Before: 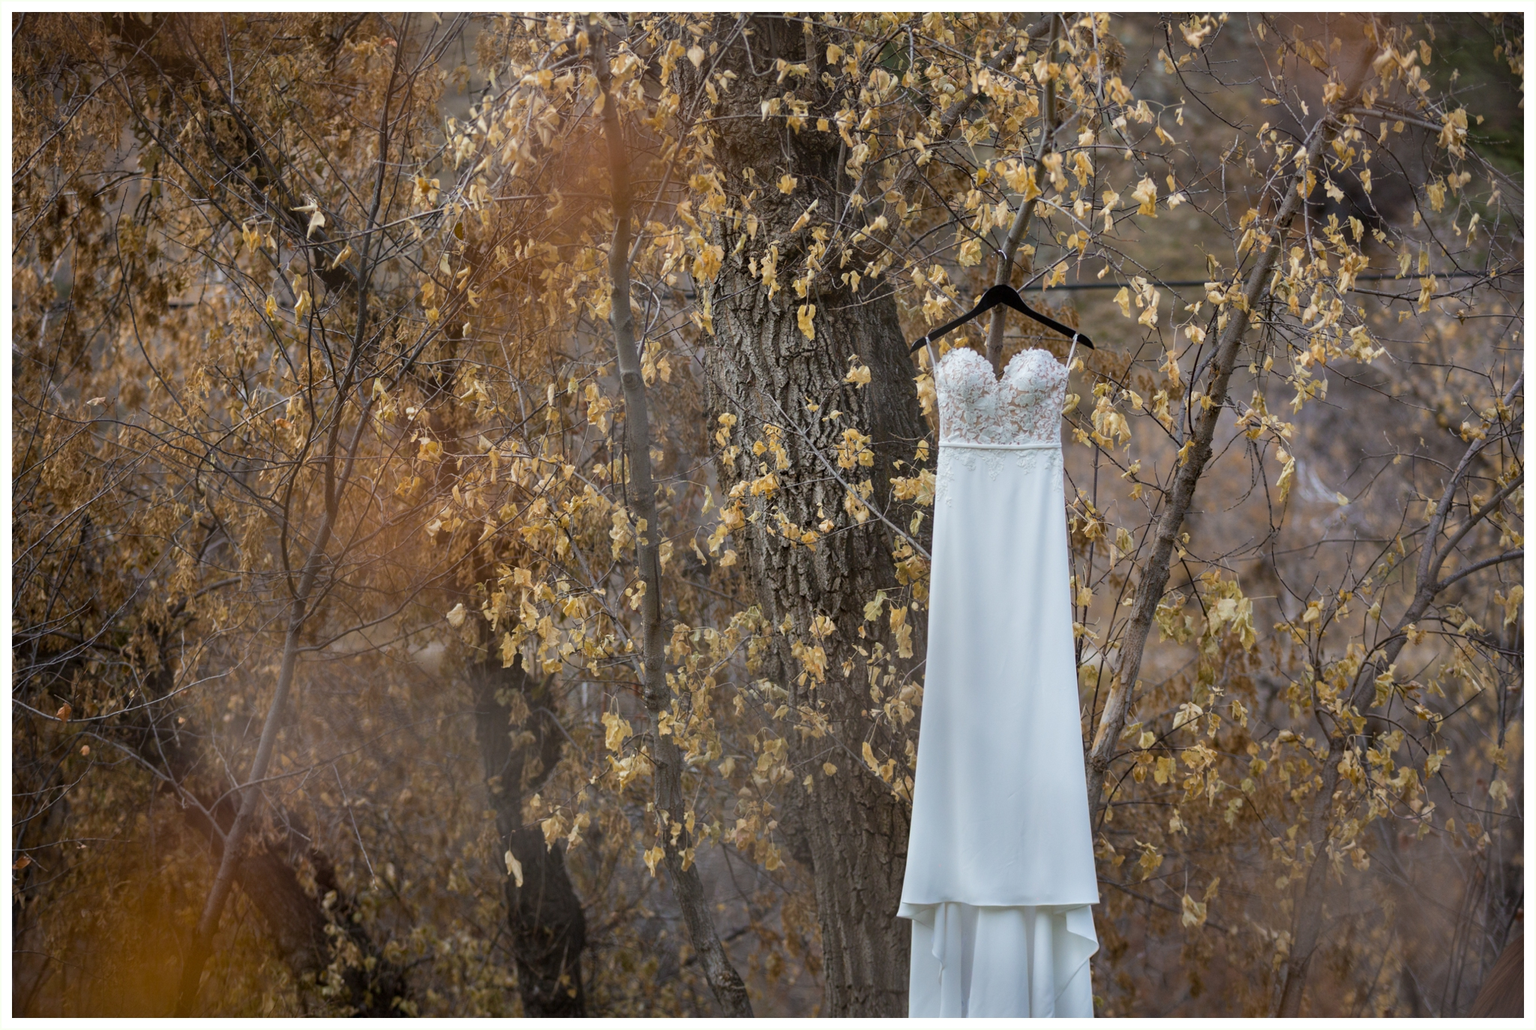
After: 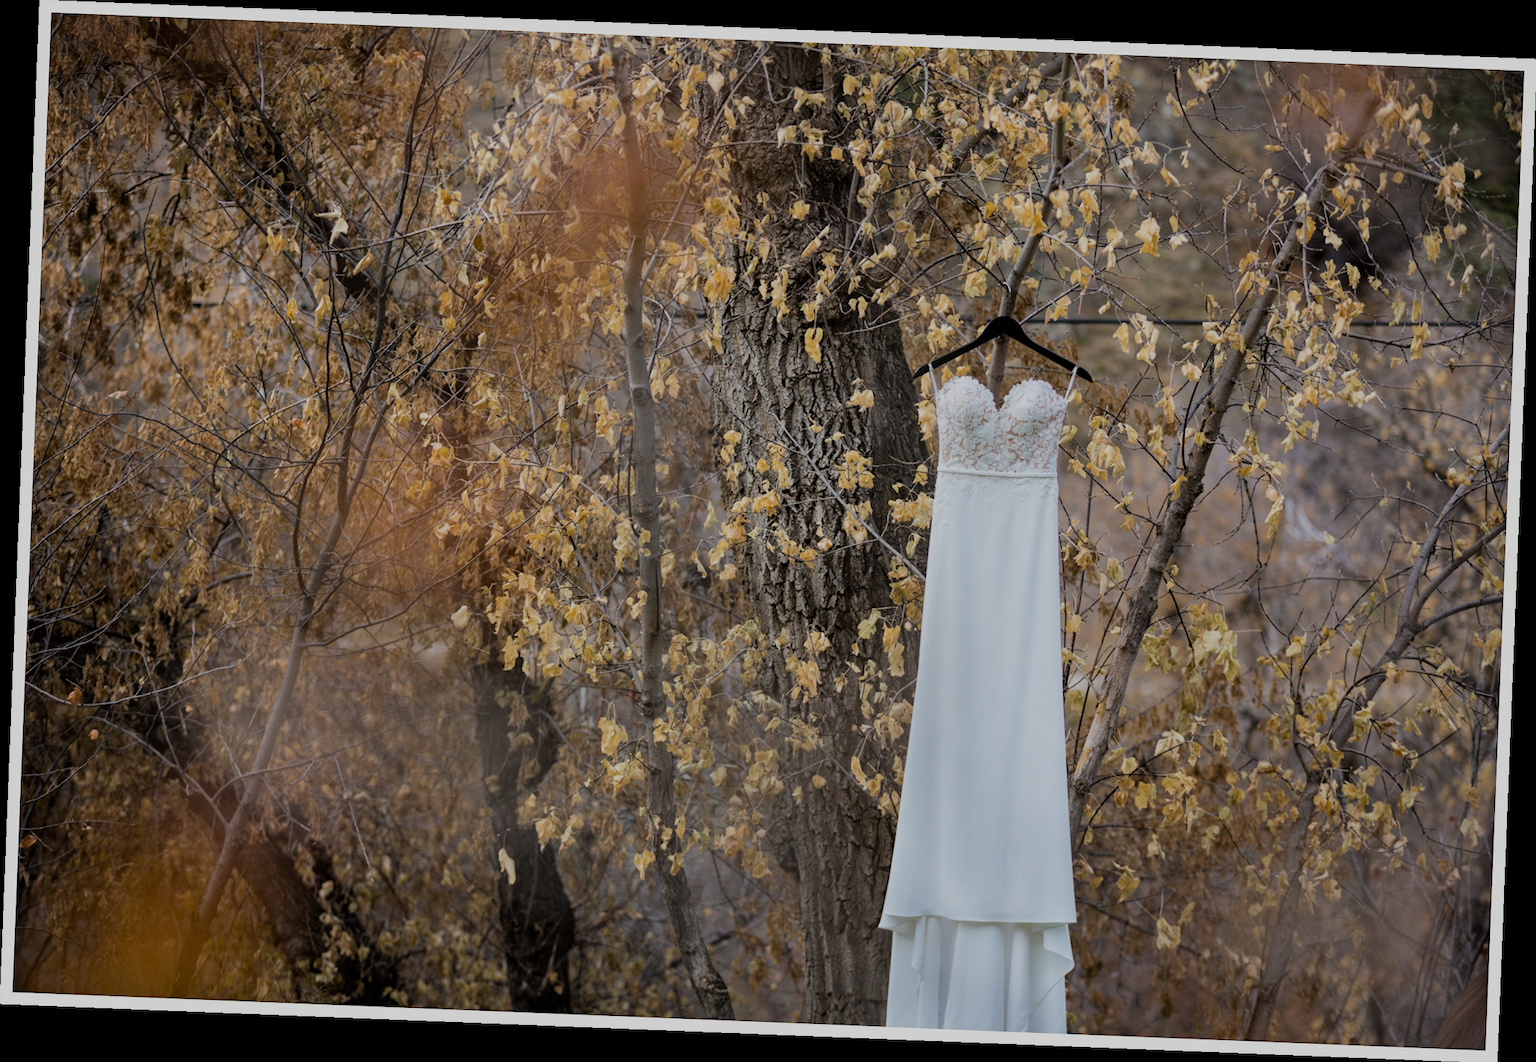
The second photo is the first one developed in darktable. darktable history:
rotate and perspective: rotation 2.27°, automatic cropping off
filmic rgb: black relative exposure -7.15 EV, white relative exposure 5.36 EV, hardness 3.02
